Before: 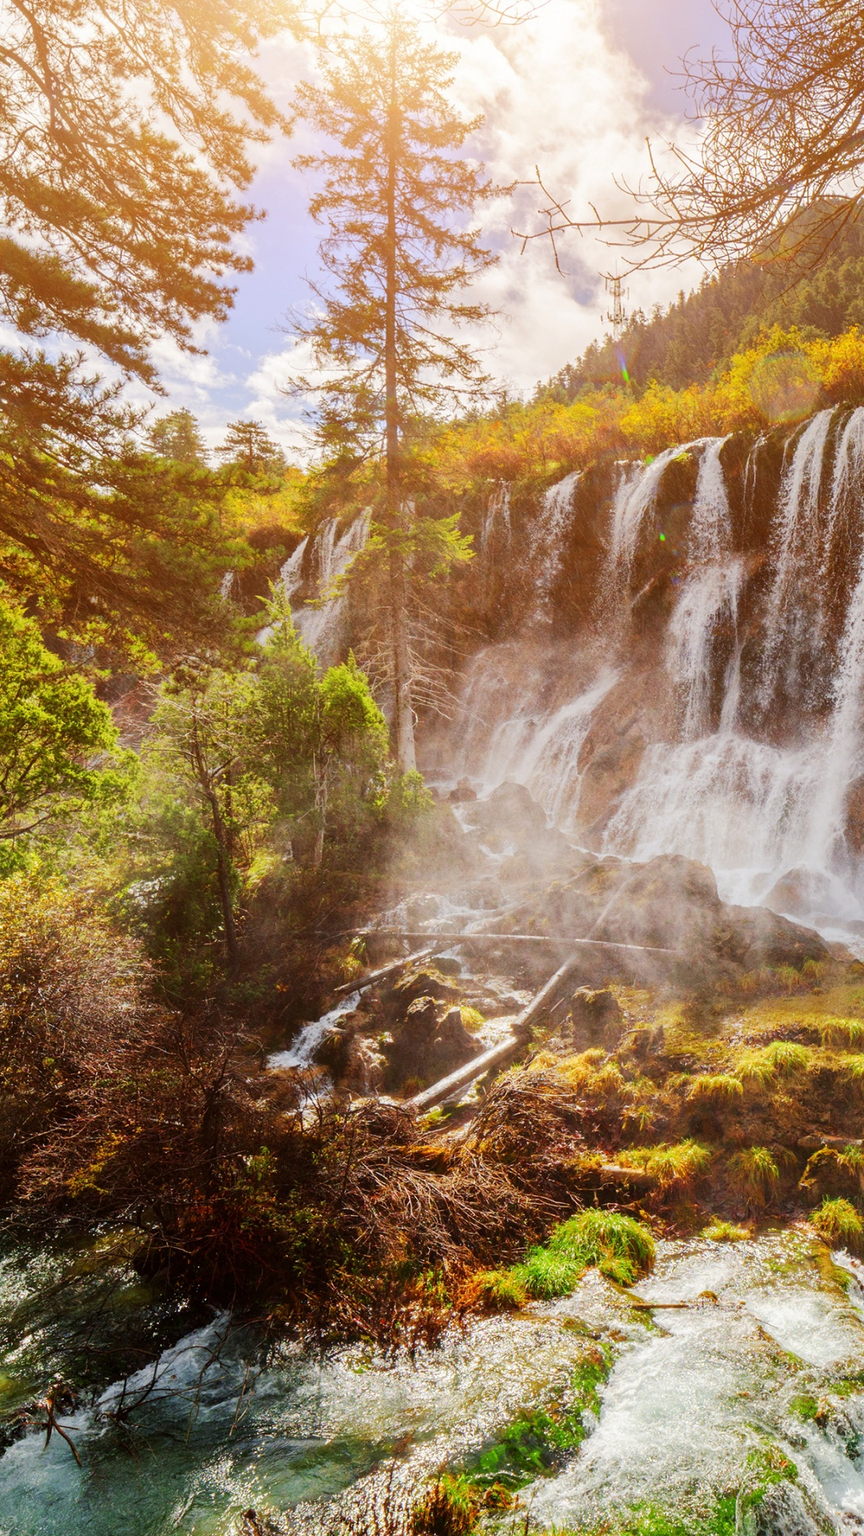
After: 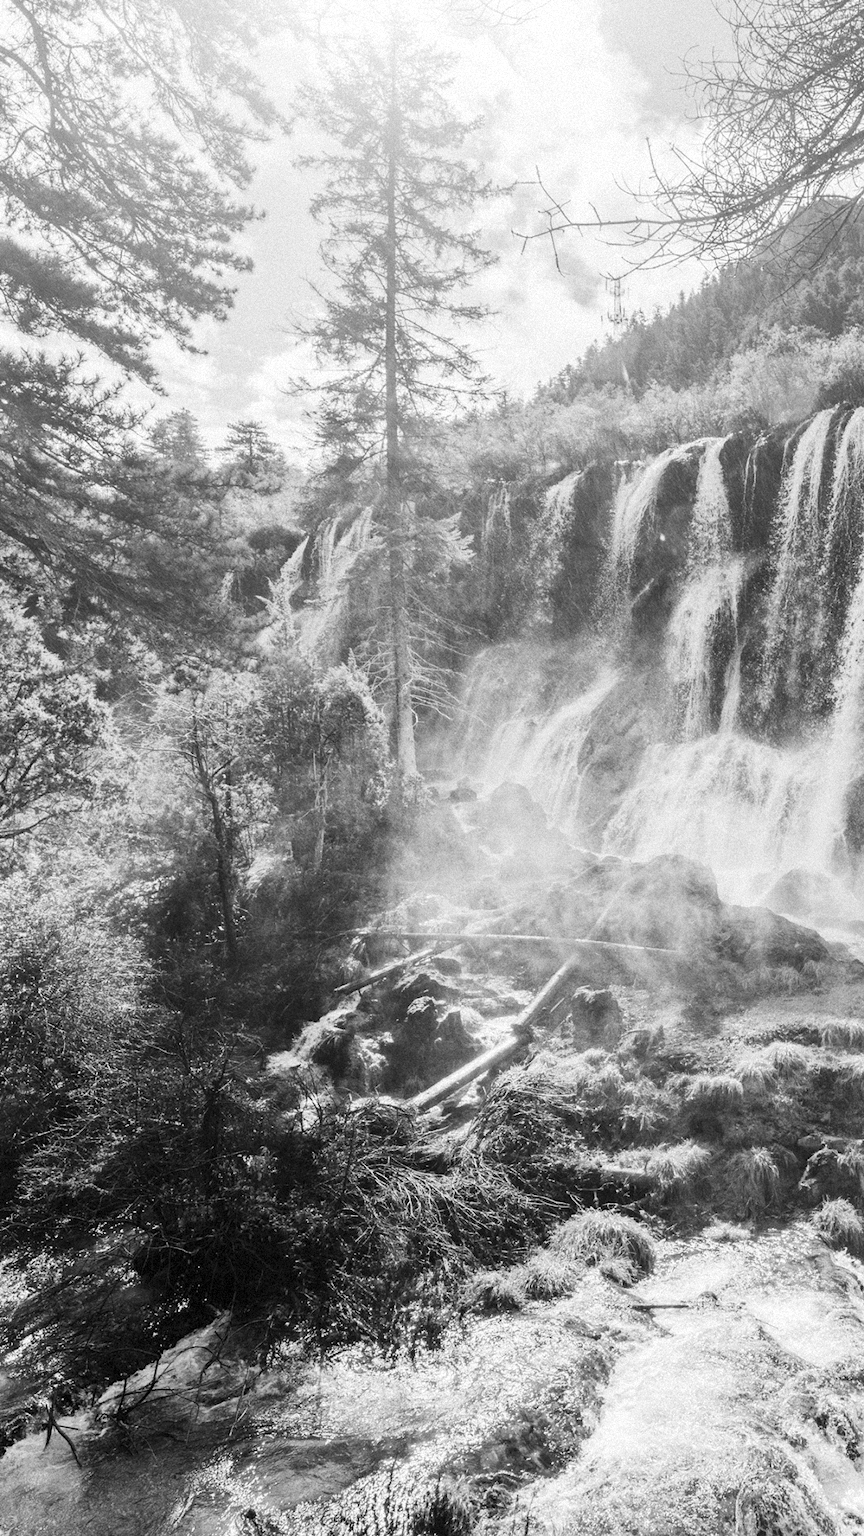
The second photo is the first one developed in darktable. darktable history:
grain: mid-tones bias 0%
tone equalizer: on, module defaults
contrast brightness saturation: contrast 0.2, brightness 0.16, saturation 0.22
monochrome: on, module defaults
